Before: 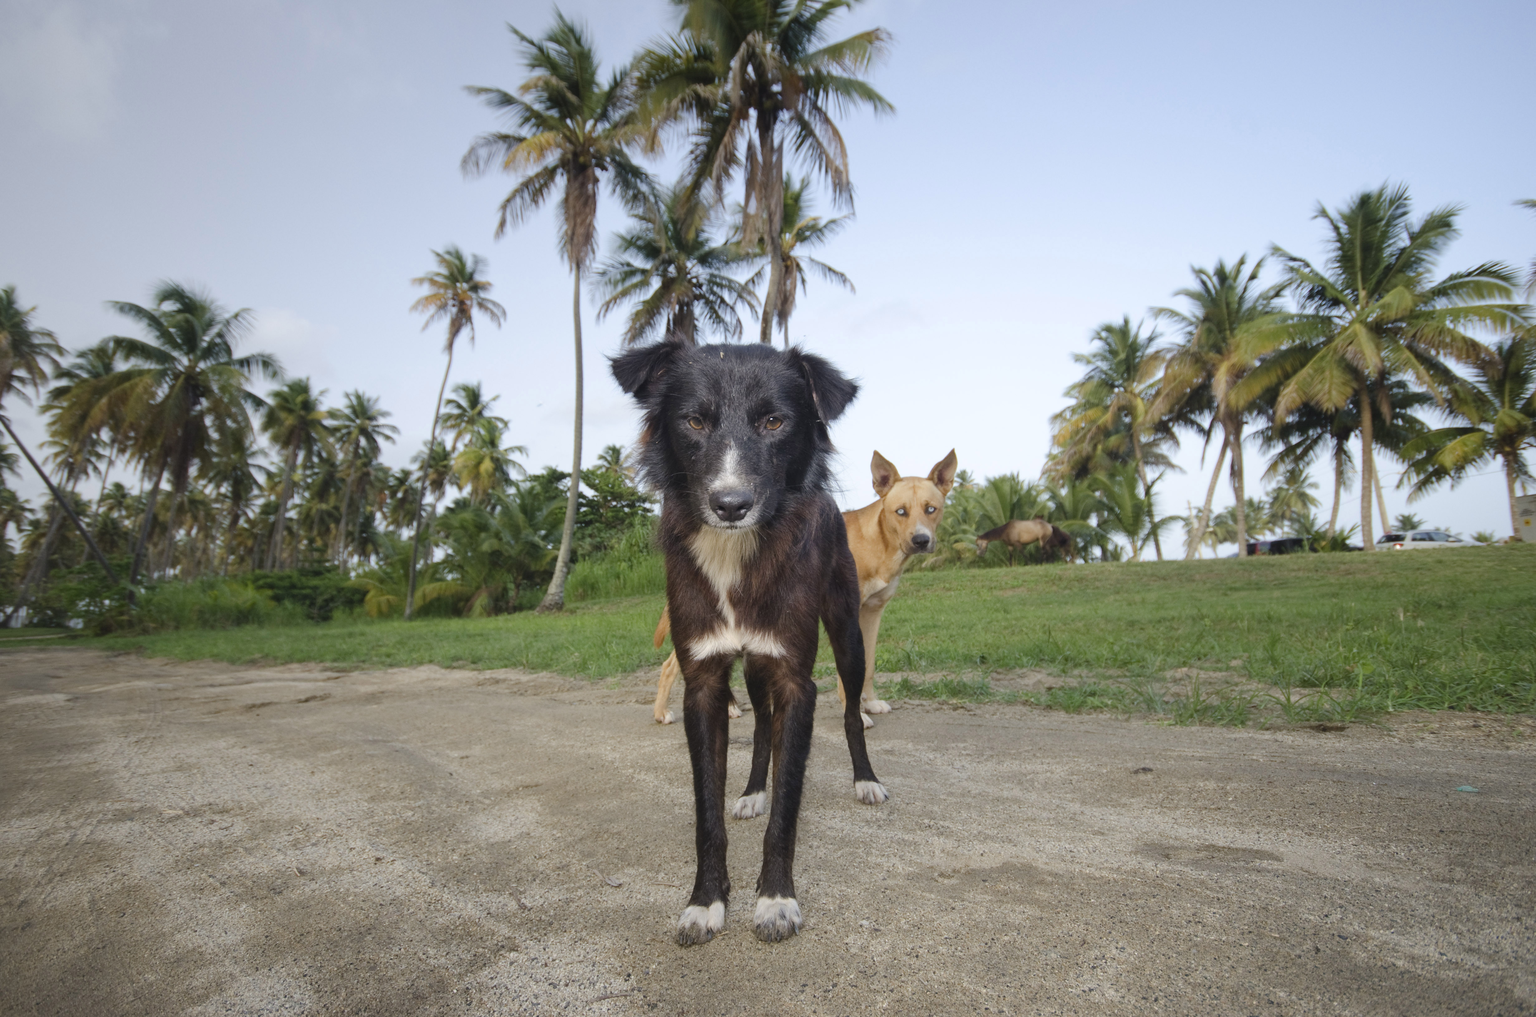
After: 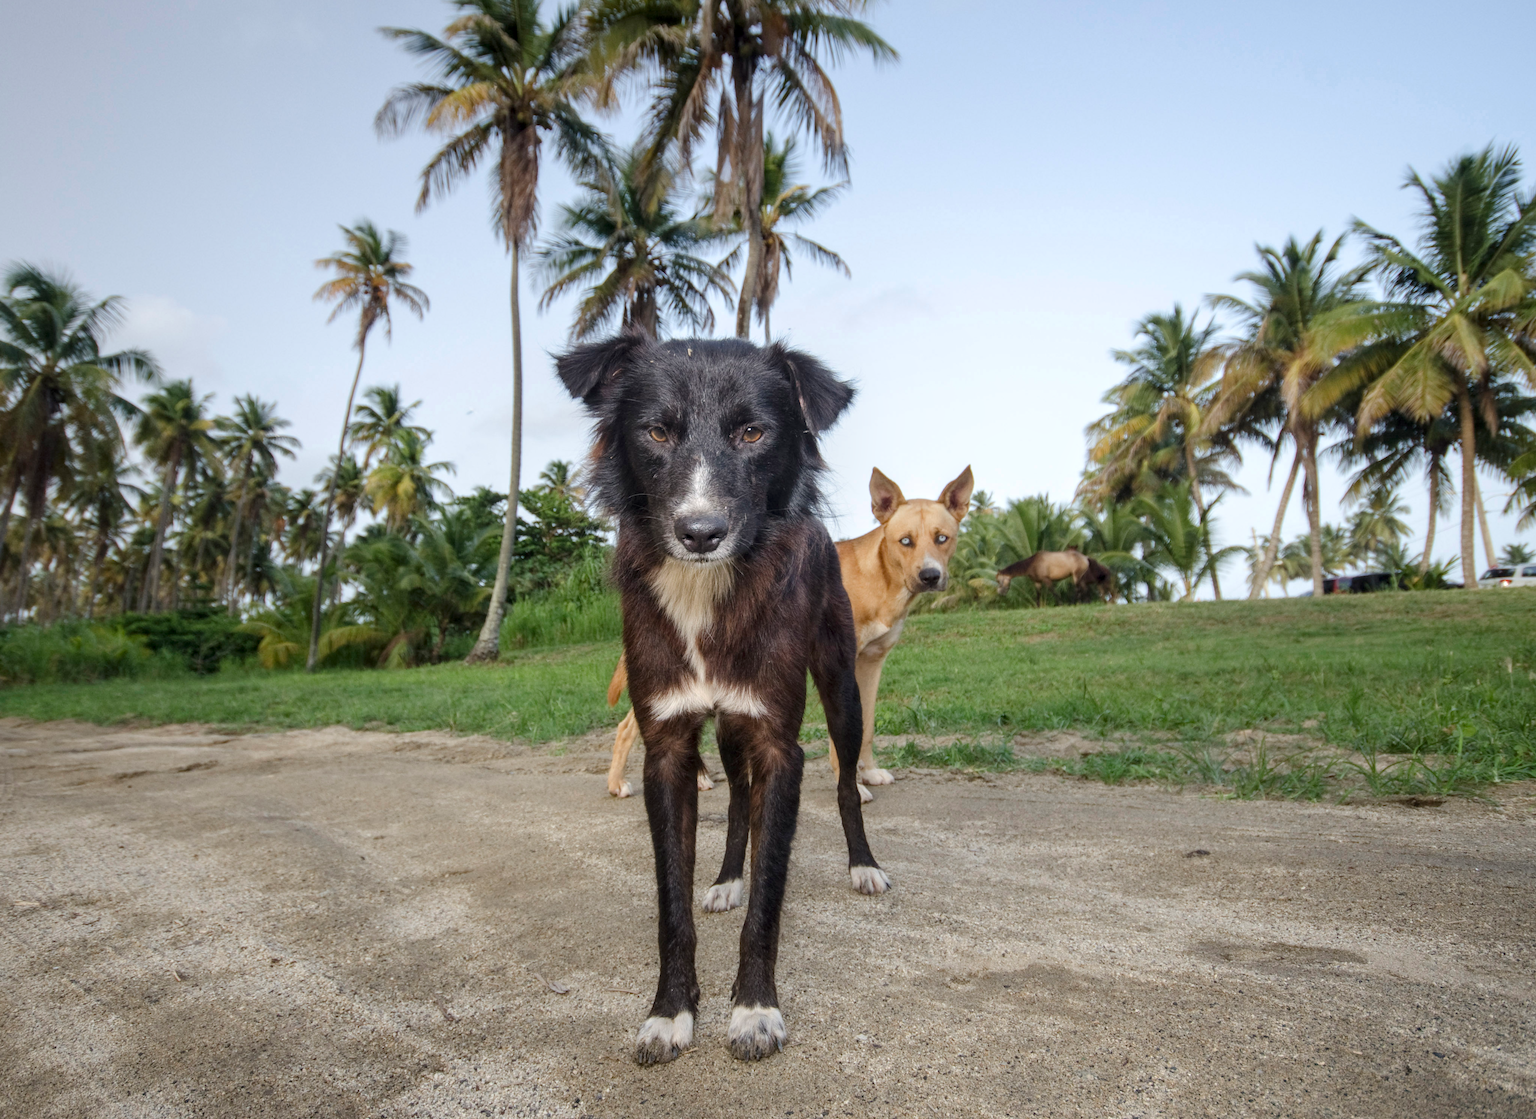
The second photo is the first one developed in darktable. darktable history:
local contrast: detail 130%
crop: left 9.81%, top 6.272%, right 7.309%, bottom 2.514%
